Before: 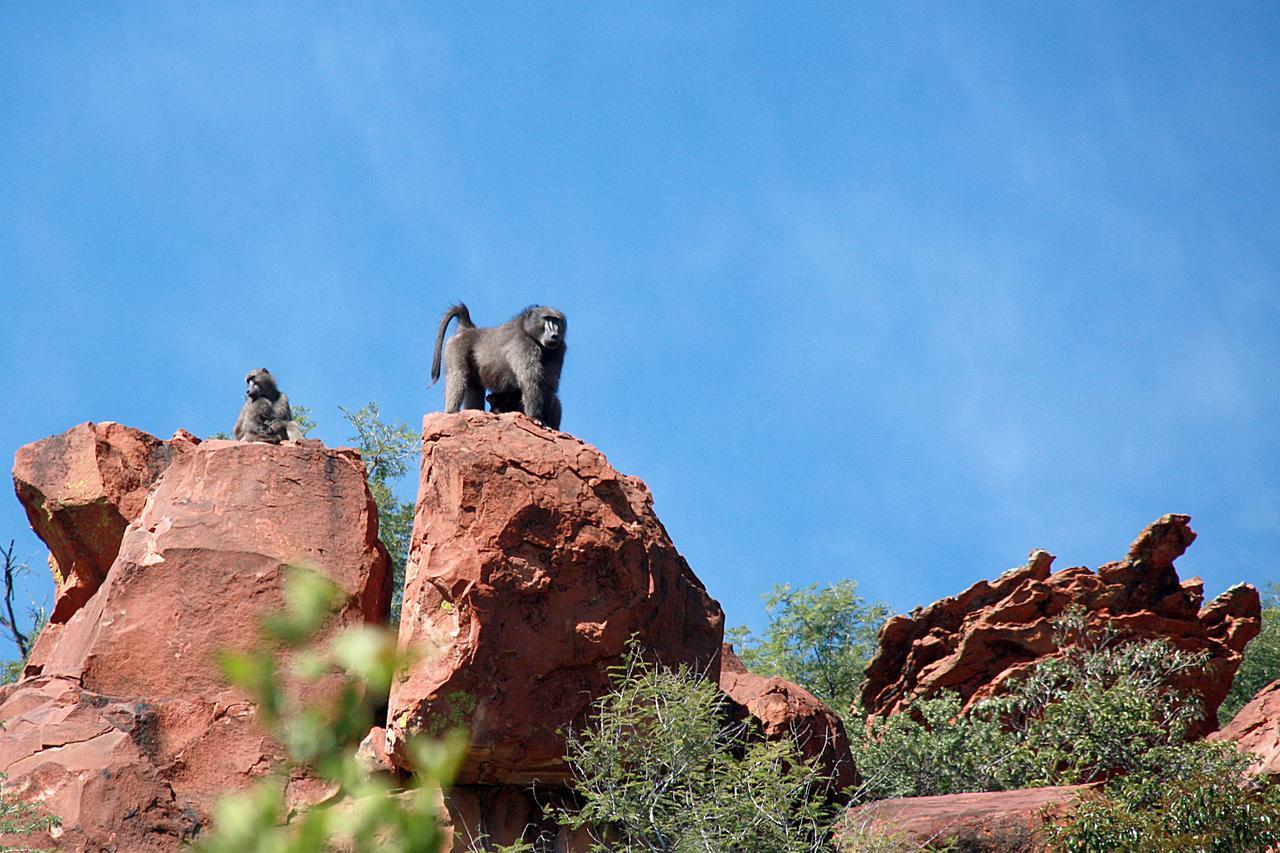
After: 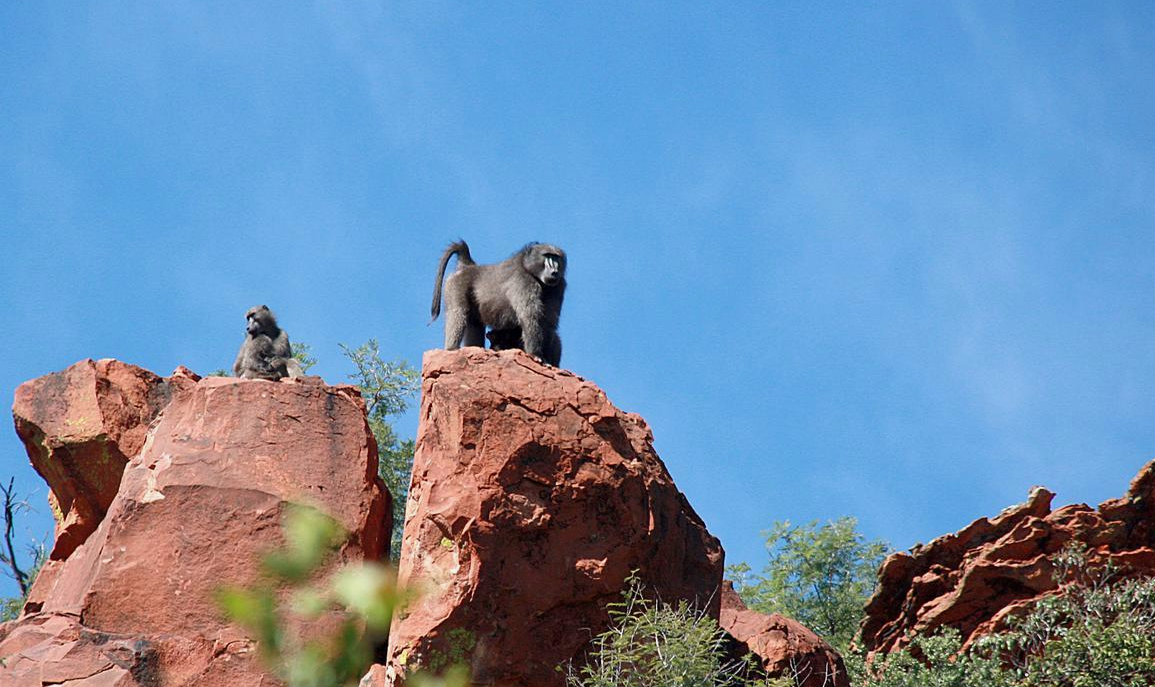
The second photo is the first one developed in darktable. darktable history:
exposure: exposure -0.116 EV, compensate exposure bias true, compensate highlight preservation false
crop: top 7.49%, right 9.717%, bottom 11.943%
bloom: size 13.65%, threshold 98.39%, strength 4.82%
